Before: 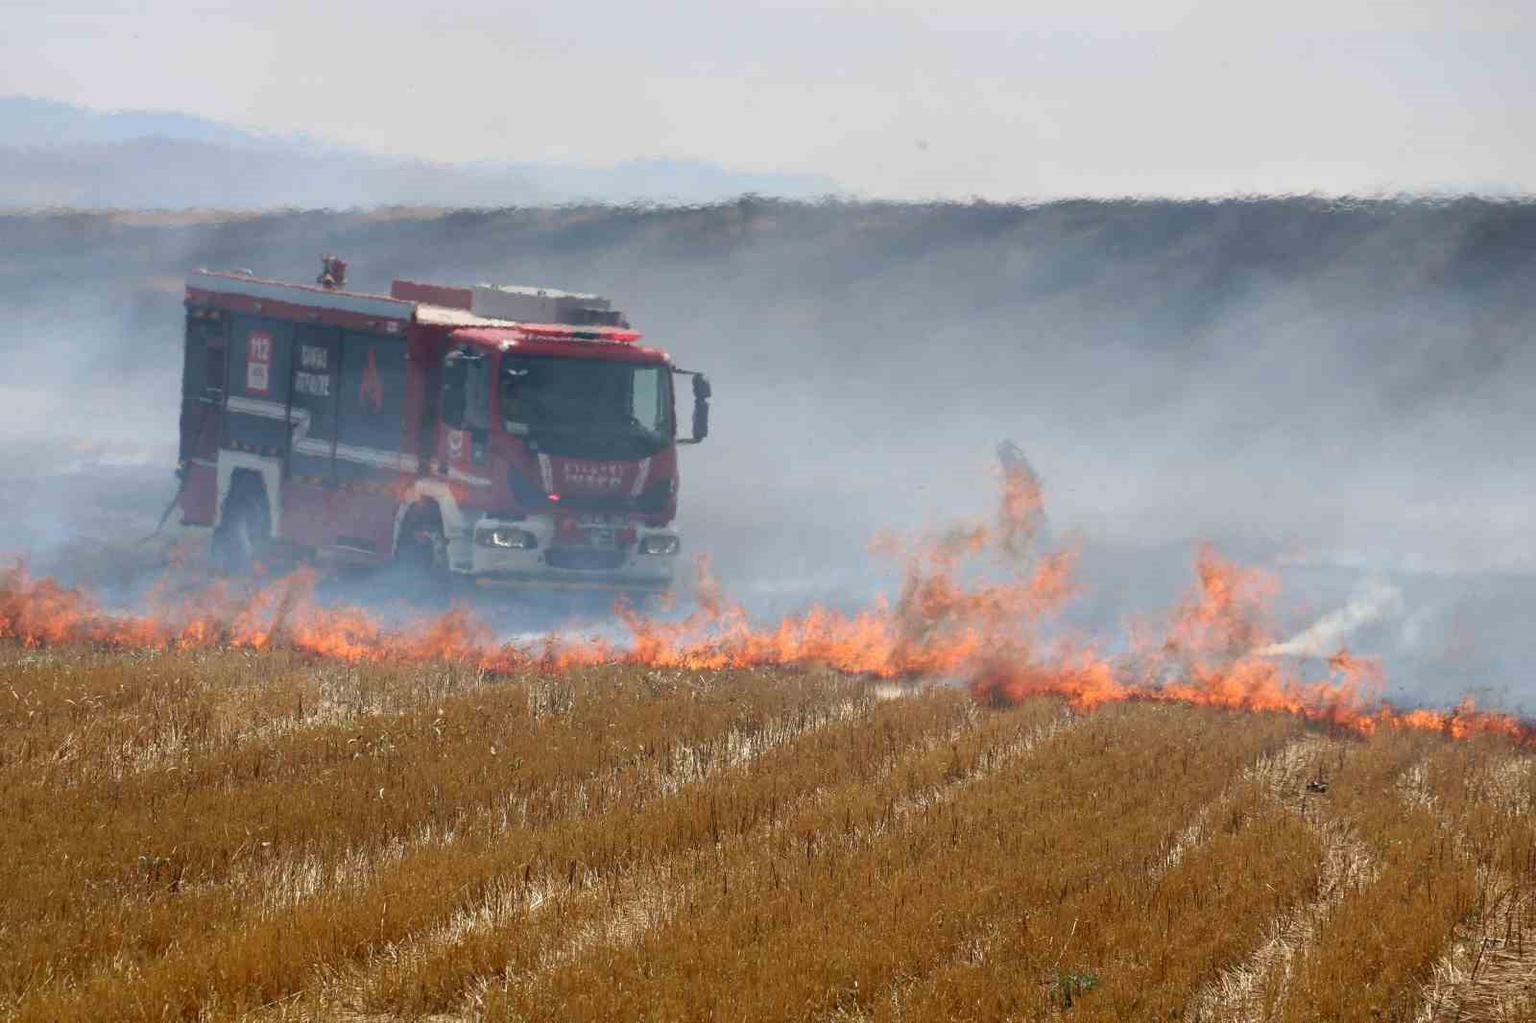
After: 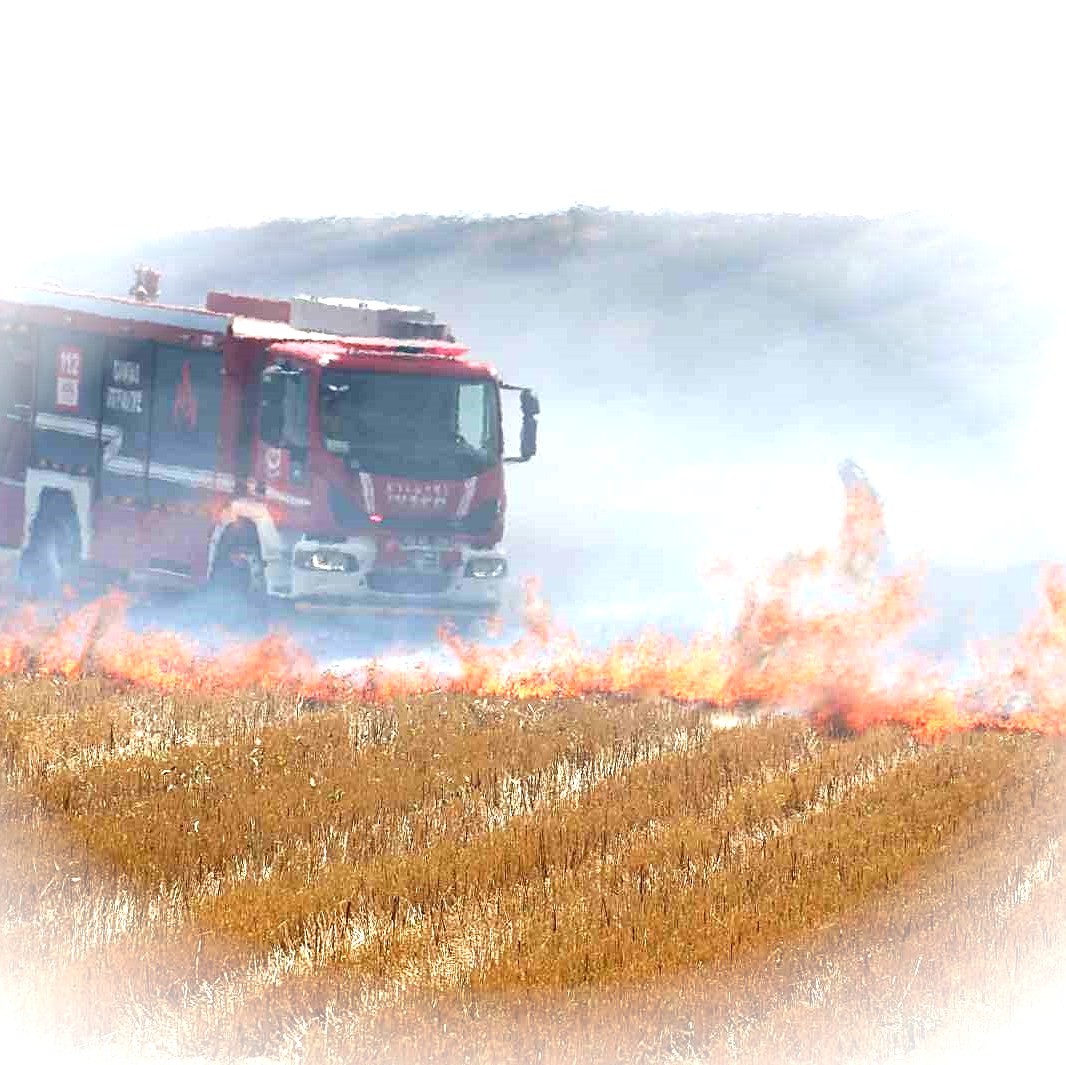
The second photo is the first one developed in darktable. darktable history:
vignetting: fall-off start 100.05%, brightness 0.99, saturation -0.492, center (-0.036, 0.152), width/height ratio 1.307
sharpen: on, module defaults
exposure: exposure 1.14 EV, compensate highlight preservation false
crop and rotate: left 12.612%, right 20.751%
